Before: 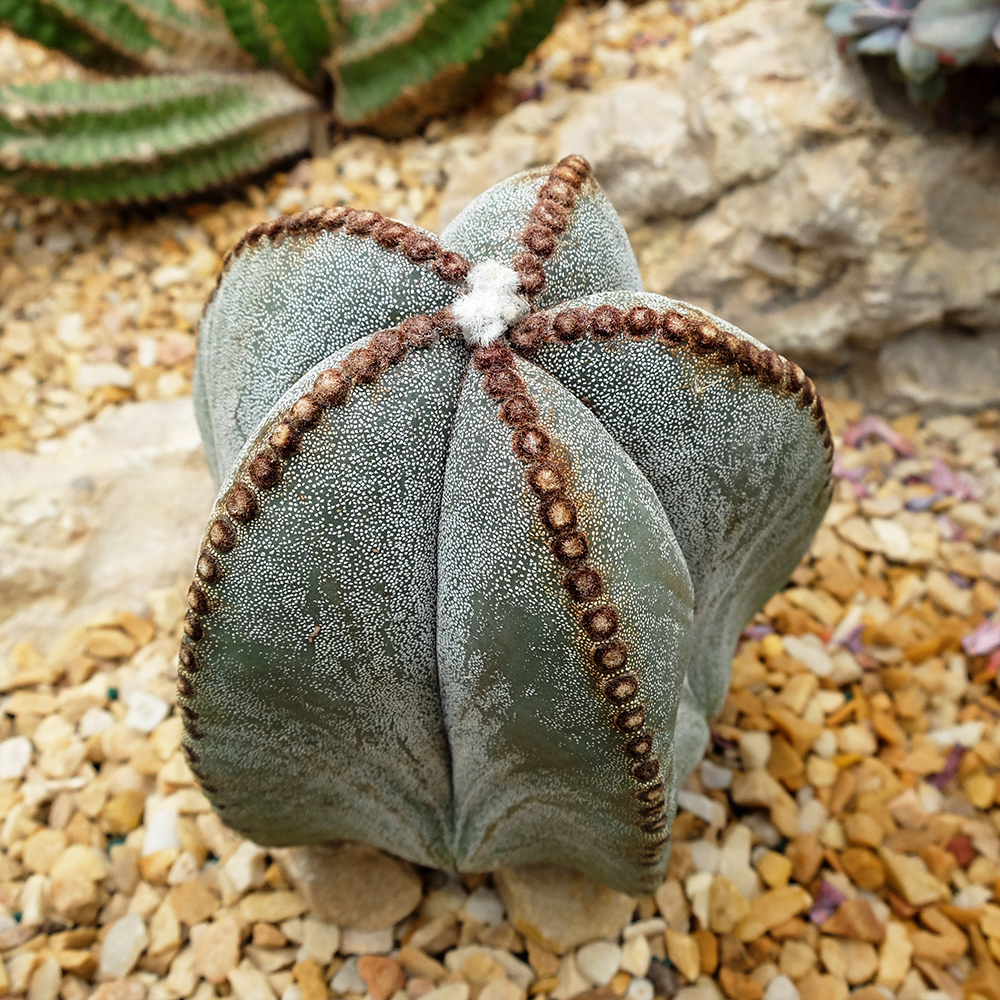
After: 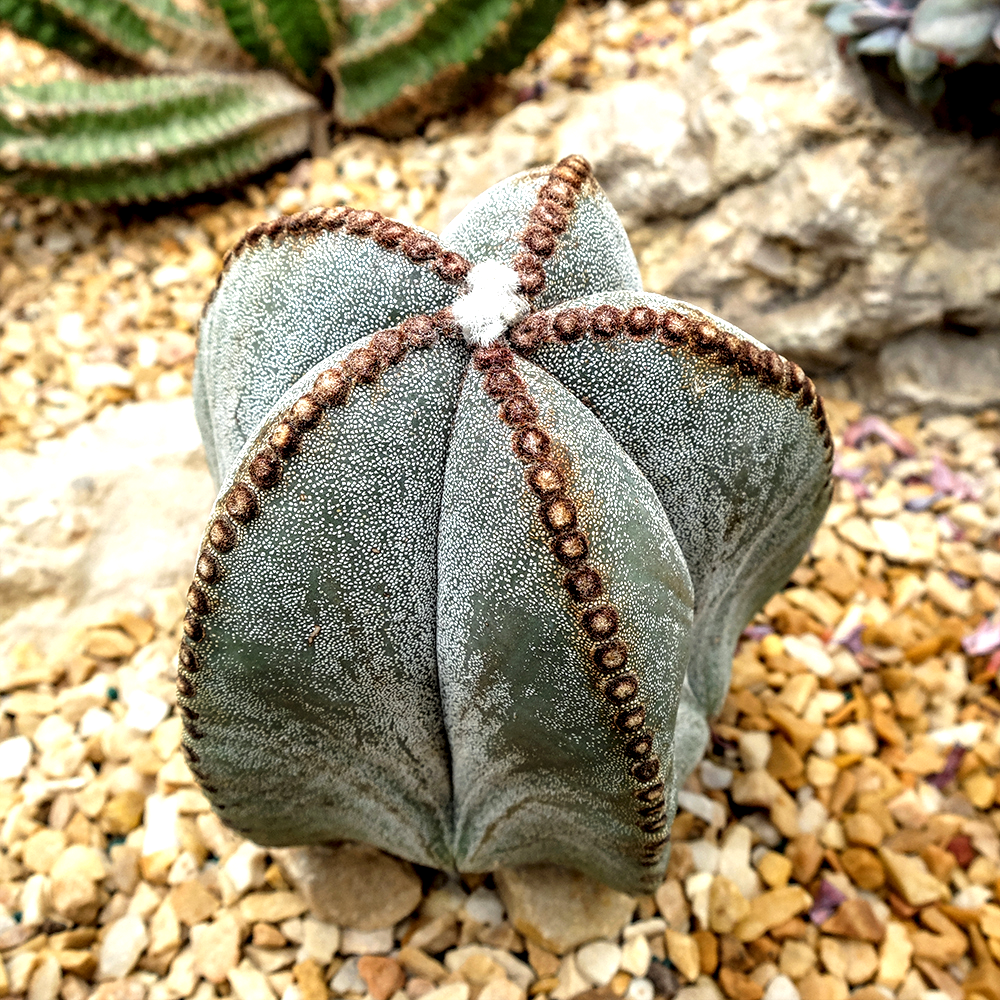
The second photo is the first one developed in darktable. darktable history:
tone equalizer: -8 EV -0.39 EV, -7 EV -0.365 EV, -6 EV -0.32 EV, -5 EV -0.229 EV, -3 EV 0.227 EV, -2 EV 0.305 EV, -1 EV 0.41 EV, +0 EV 0.426 EV, smoothing 1
local contrast: detail 150%
